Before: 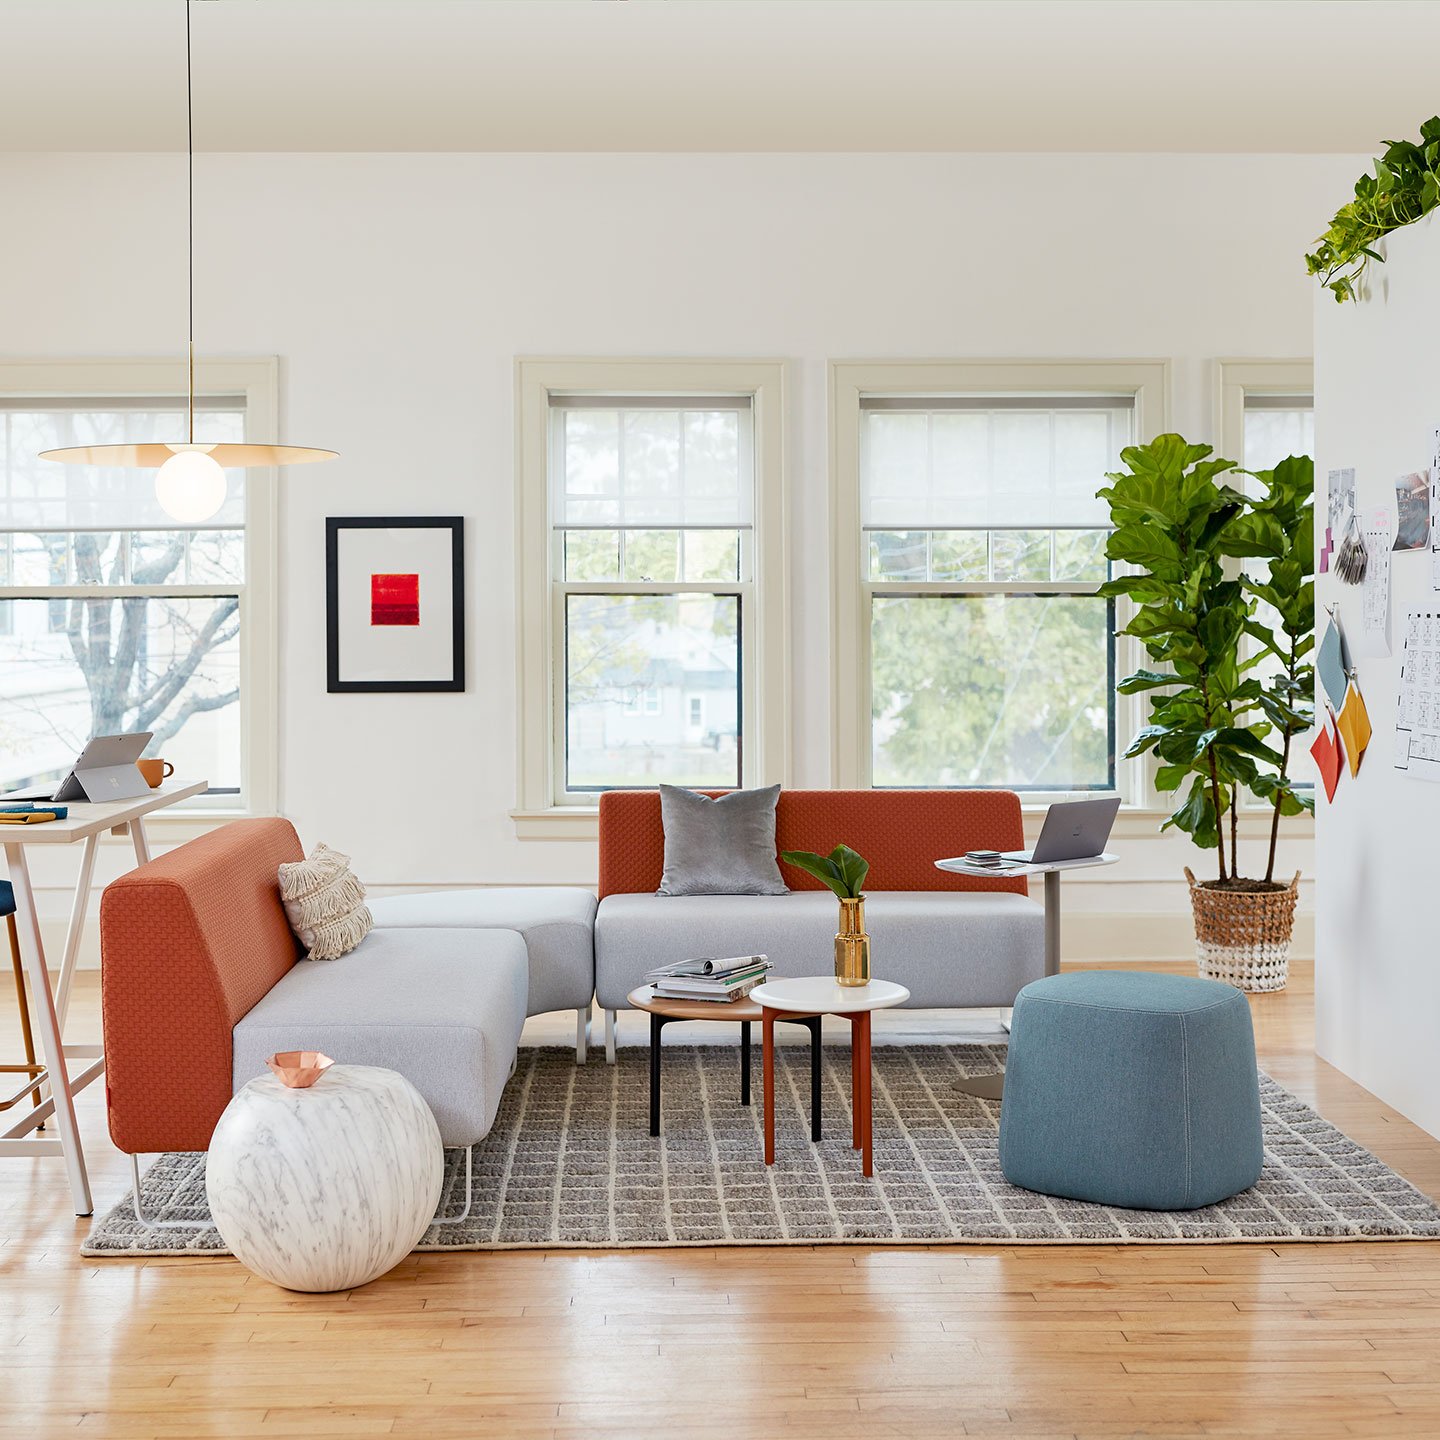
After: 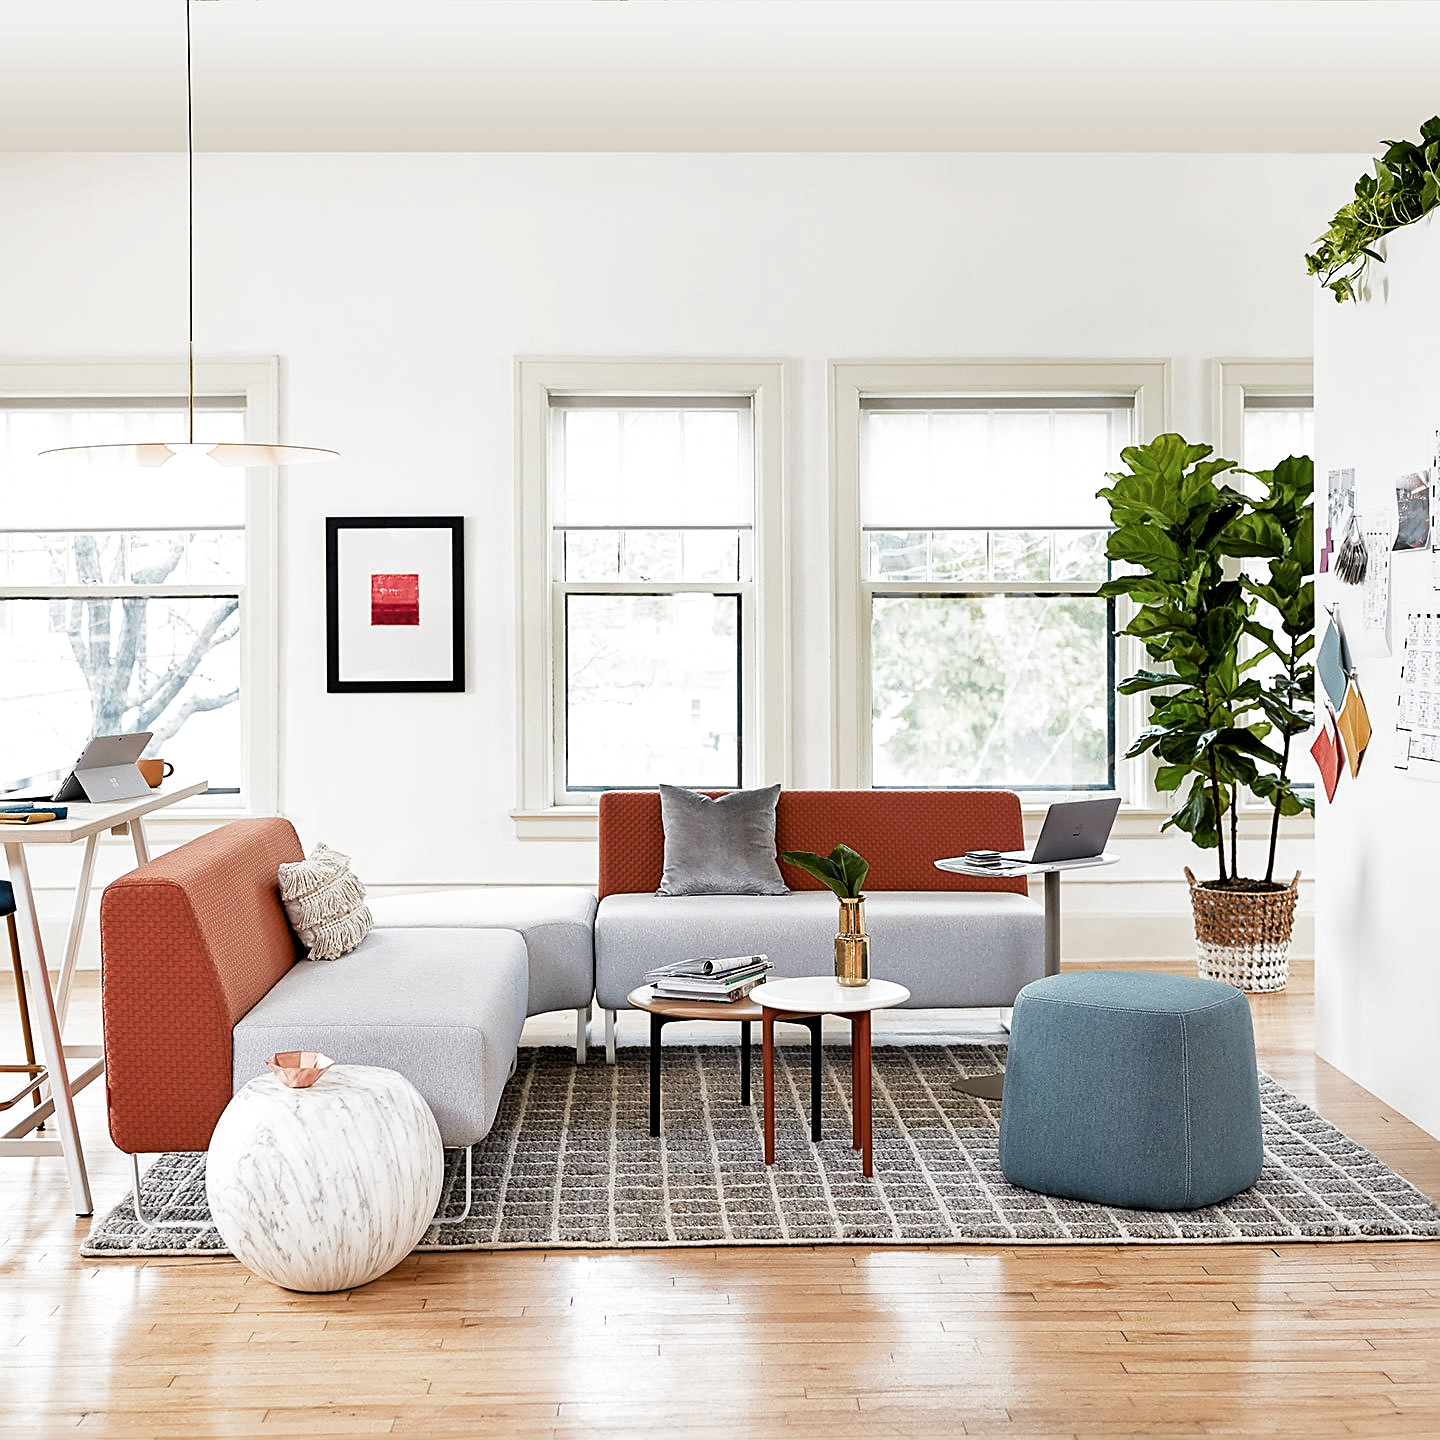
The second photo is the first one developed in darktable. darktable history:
filmic rgb: black relative exposure -8.18 EV, white relative exposure 2.2 EV, threshold 2.94 EV, target white luminance 99.98%, hardness 7.14, latitude 74.42%, contrast 1.317, highlights saturation mix -1.74%, shadows ↔ highlights balance 30.13%, color science v4 (2020), enable highlight reconstruction true
sharpen: amount 0.499
